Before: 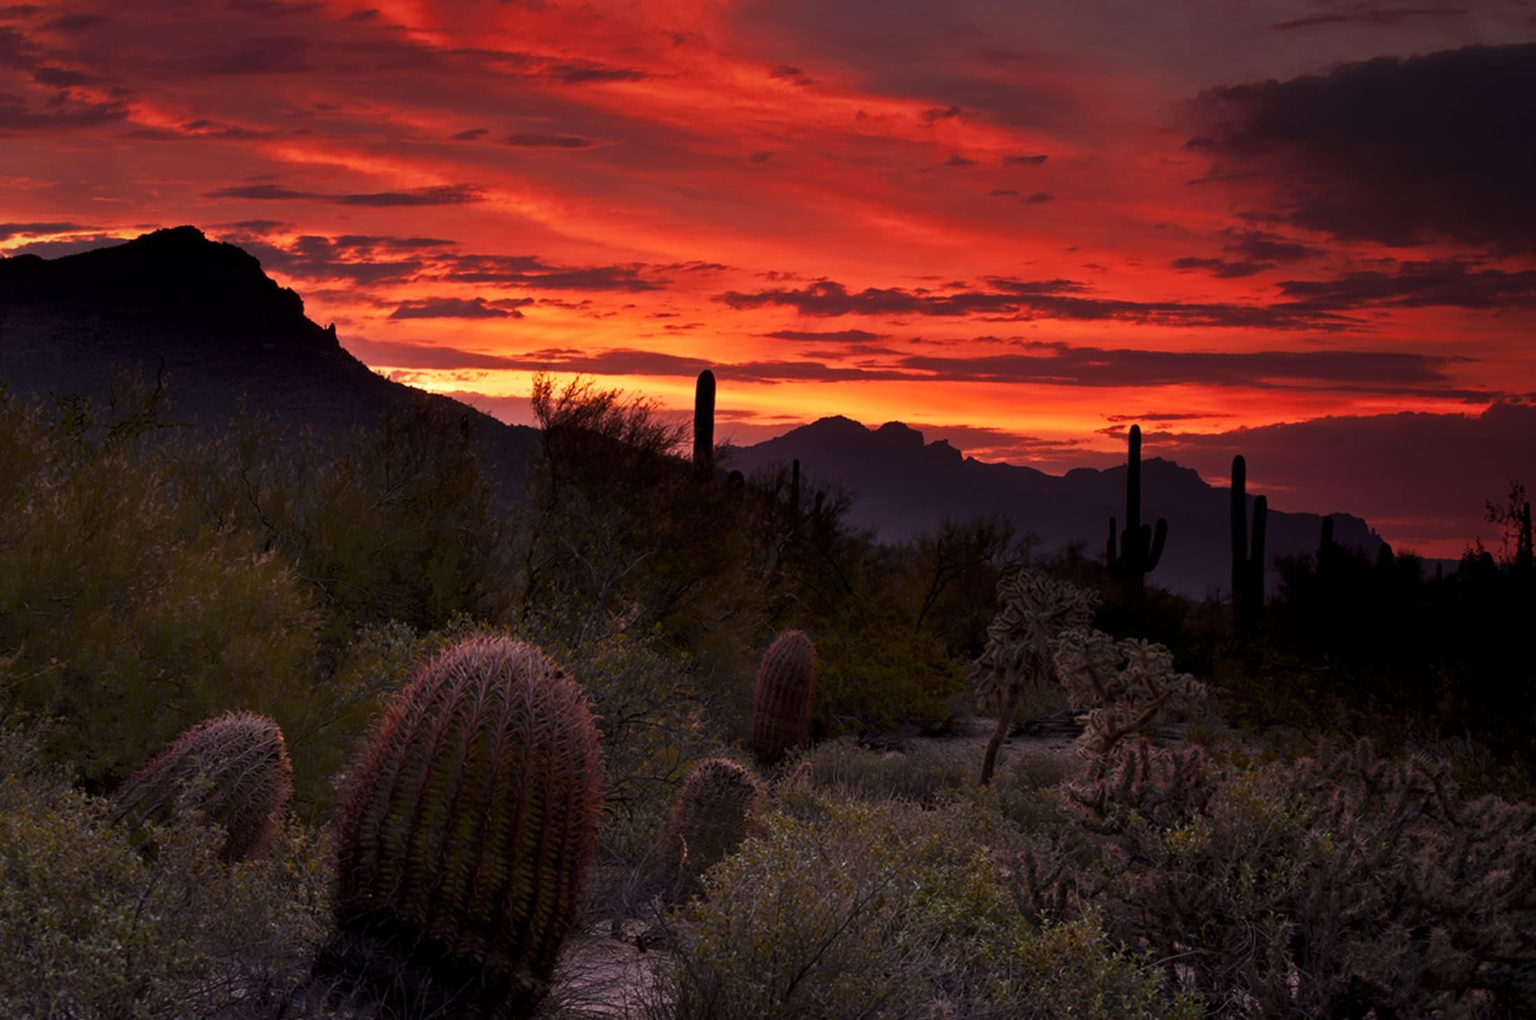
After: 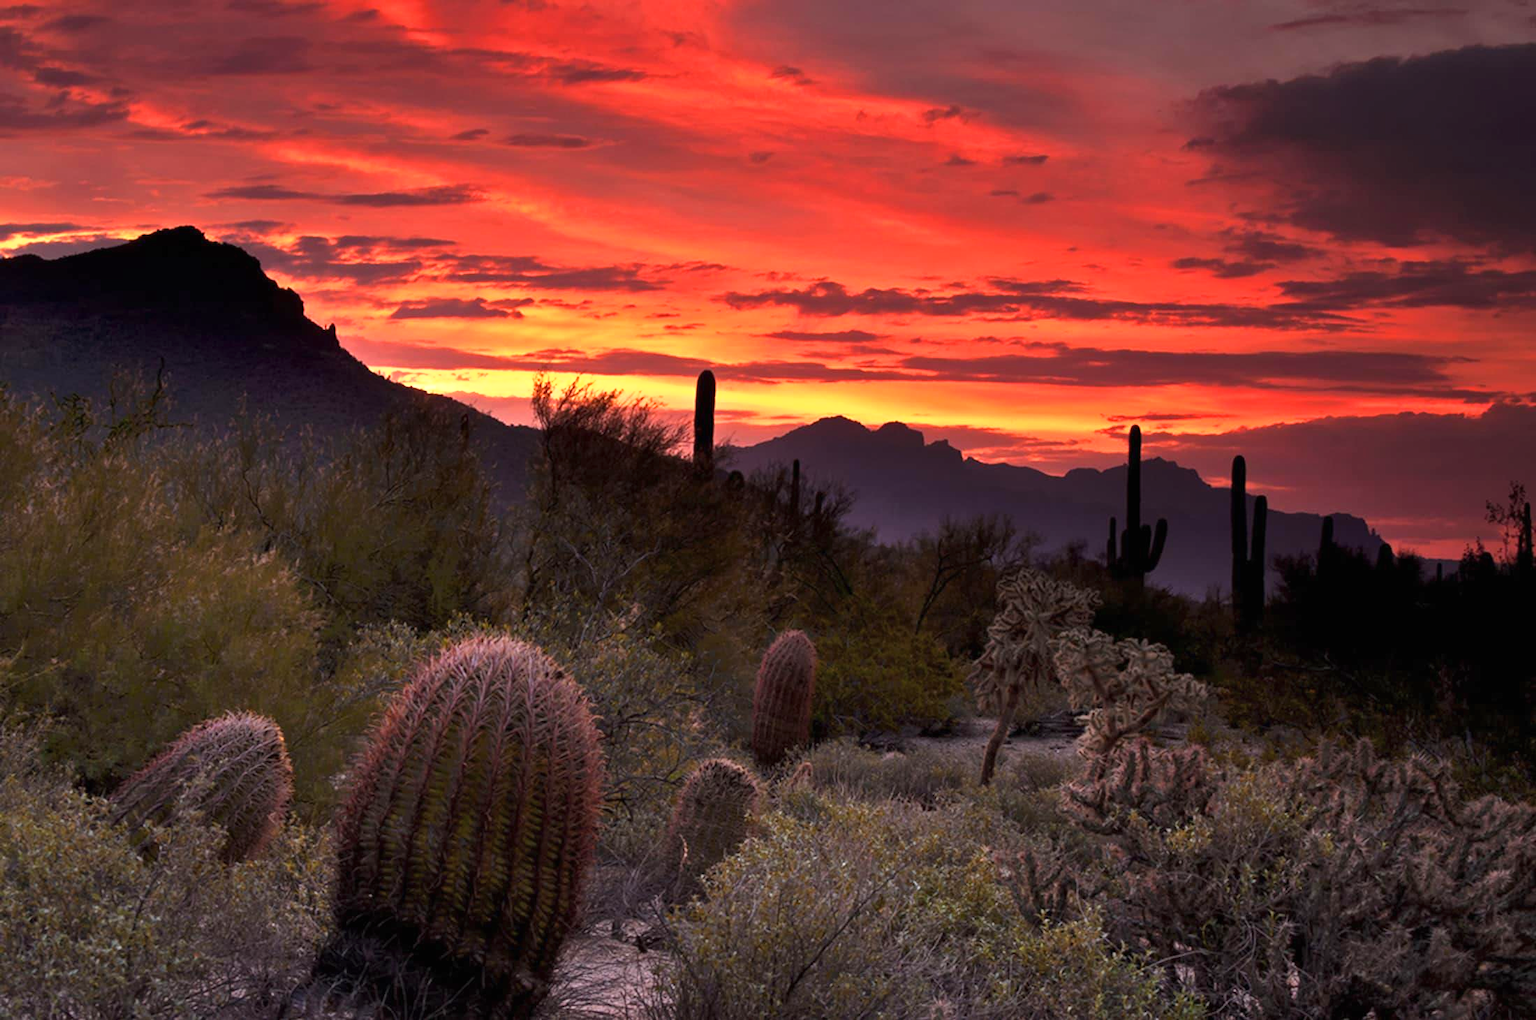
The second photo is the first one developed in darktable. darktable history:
color correction: saturation 0.98
exposure: black level correction 0, exposure 0.9 EV, compensate highlight preservation false
shadows and highlights: radius 125.46, shadows 30.51, highlights -30.51, low approximation 0.01, soften with gaussian
